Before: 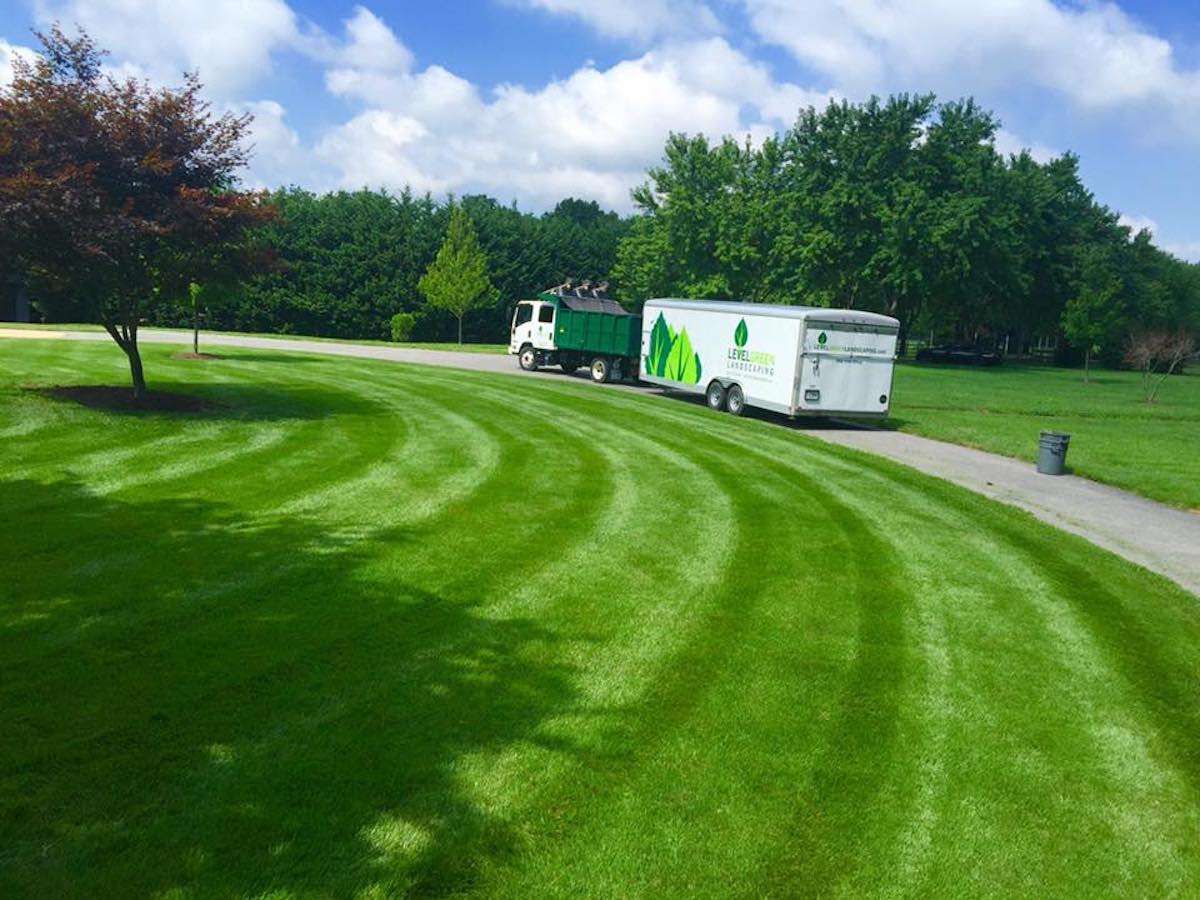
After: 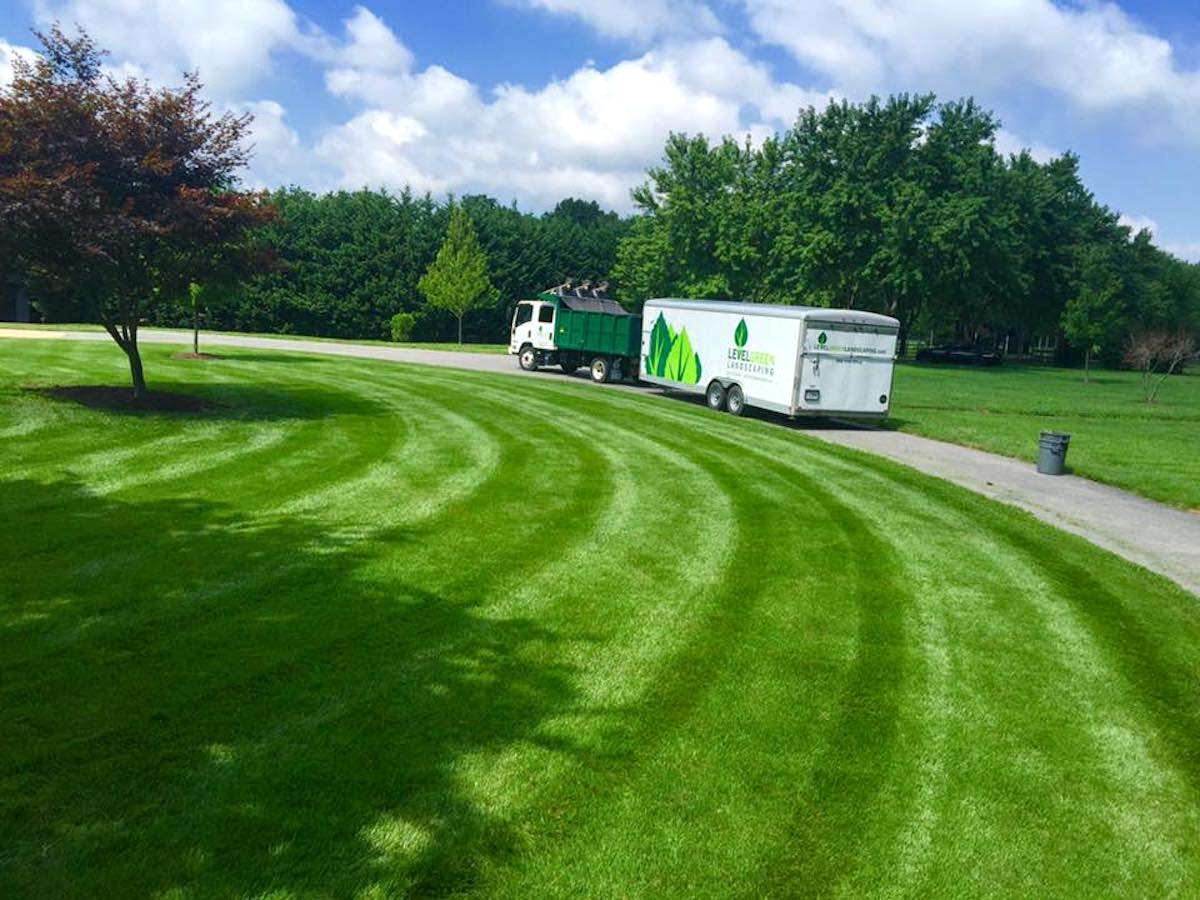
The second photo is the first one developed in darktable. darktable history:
local contrast: highlights 100%, shadows 102%, detail 131%, midtone range 0.2
